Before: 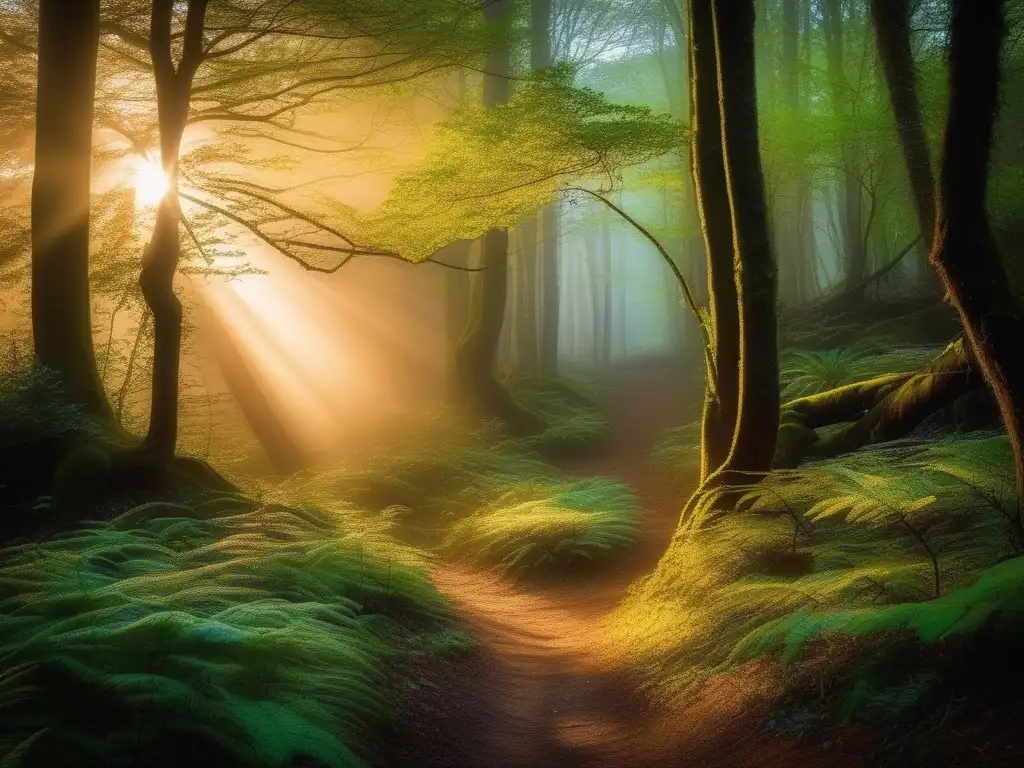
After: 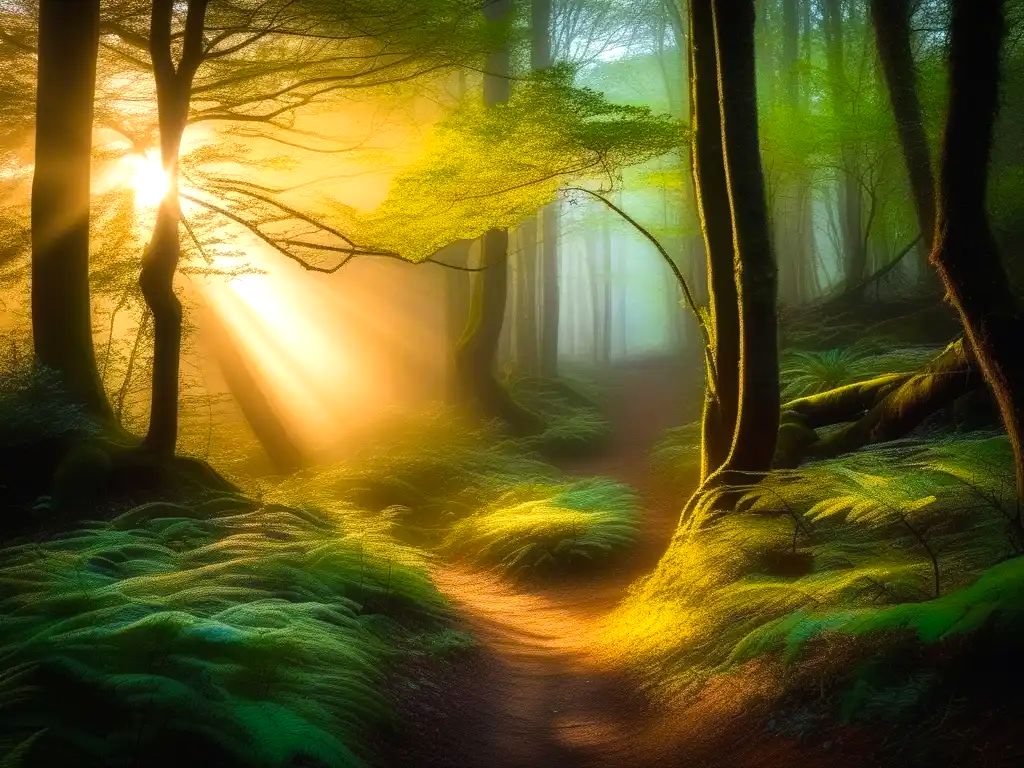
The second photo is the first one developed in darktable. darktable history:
exposure: exposure 0.133 EV, compensate highlight preservation false
tone equalizer: -8 EV -0.38 EV, -7 EV -0.386 EV, -6 EV -0.356 EV, -5 EV -0.189 EV, -3 EV 0.218 EV, -2 EV 0.358 EV, -1 EV 0.363 EV, +0 EV 0.438 EV, edges refinement/feathering 500, mask exposure compensation -1.57 EV, preserve details no
color balance rgb: linear chroma grading › global chroma 7.936%, perceptual saturation grading › global saturation 7.141%, perceptual saturation grading › shadows 2.788%
